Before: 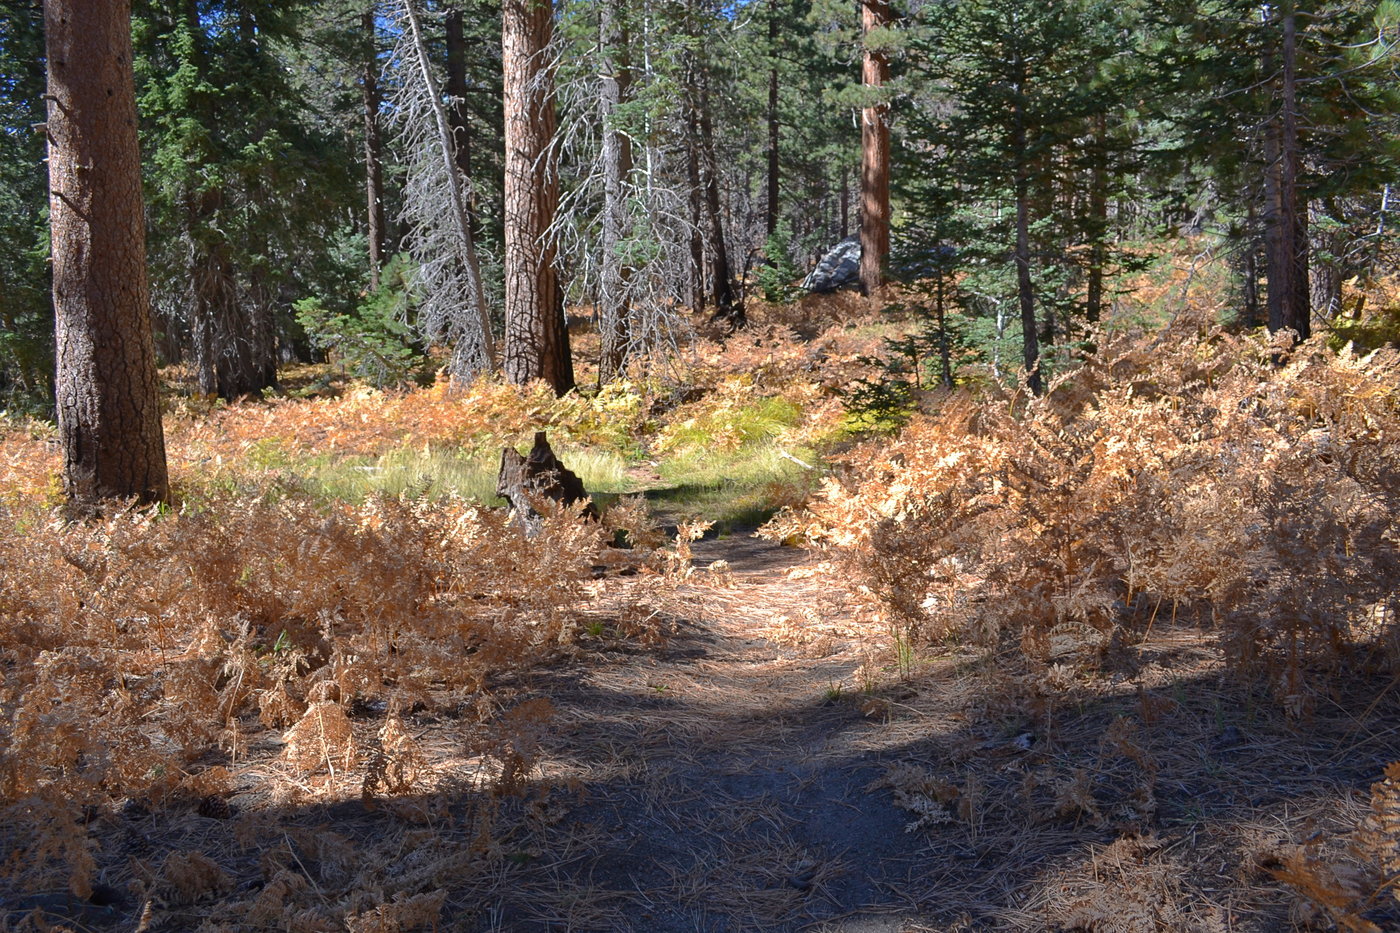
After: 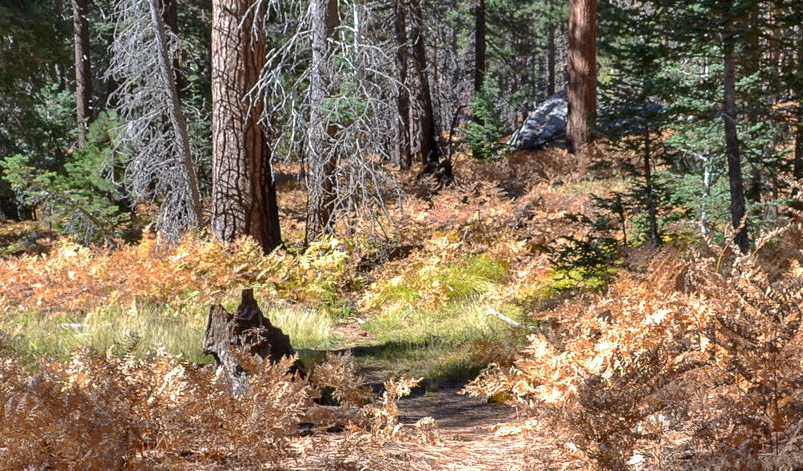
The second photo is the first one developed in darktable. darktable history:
local contrast: on, module defaults
crop: left 20.971%, top 15.362%, right 21.651%, bottom 34.082%
